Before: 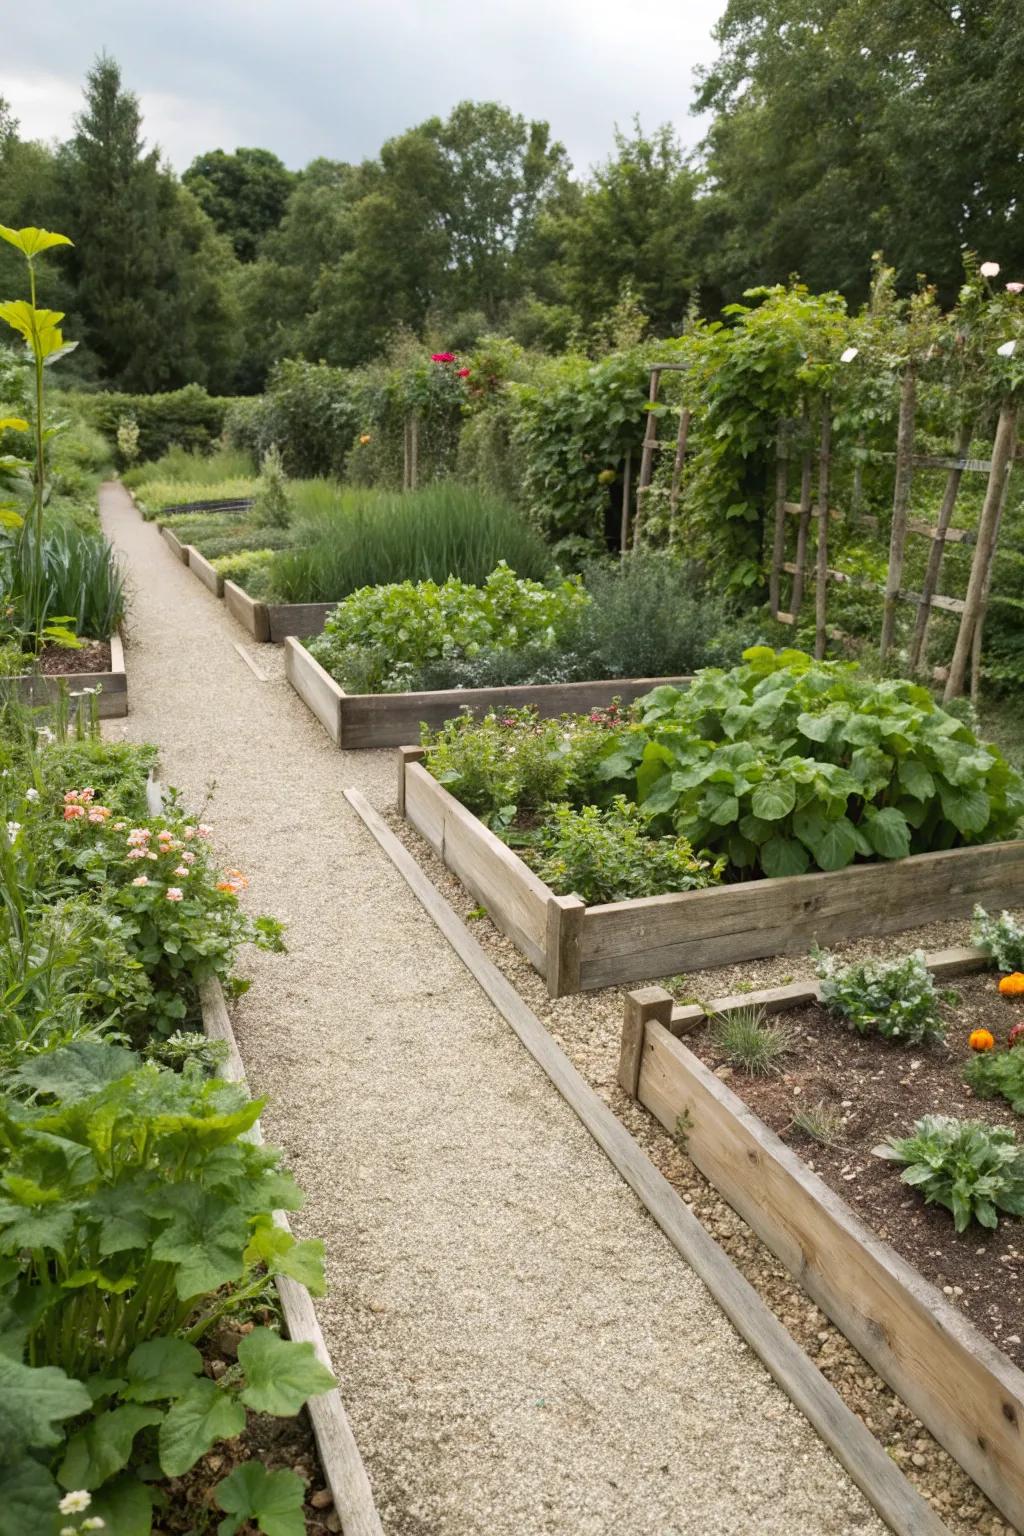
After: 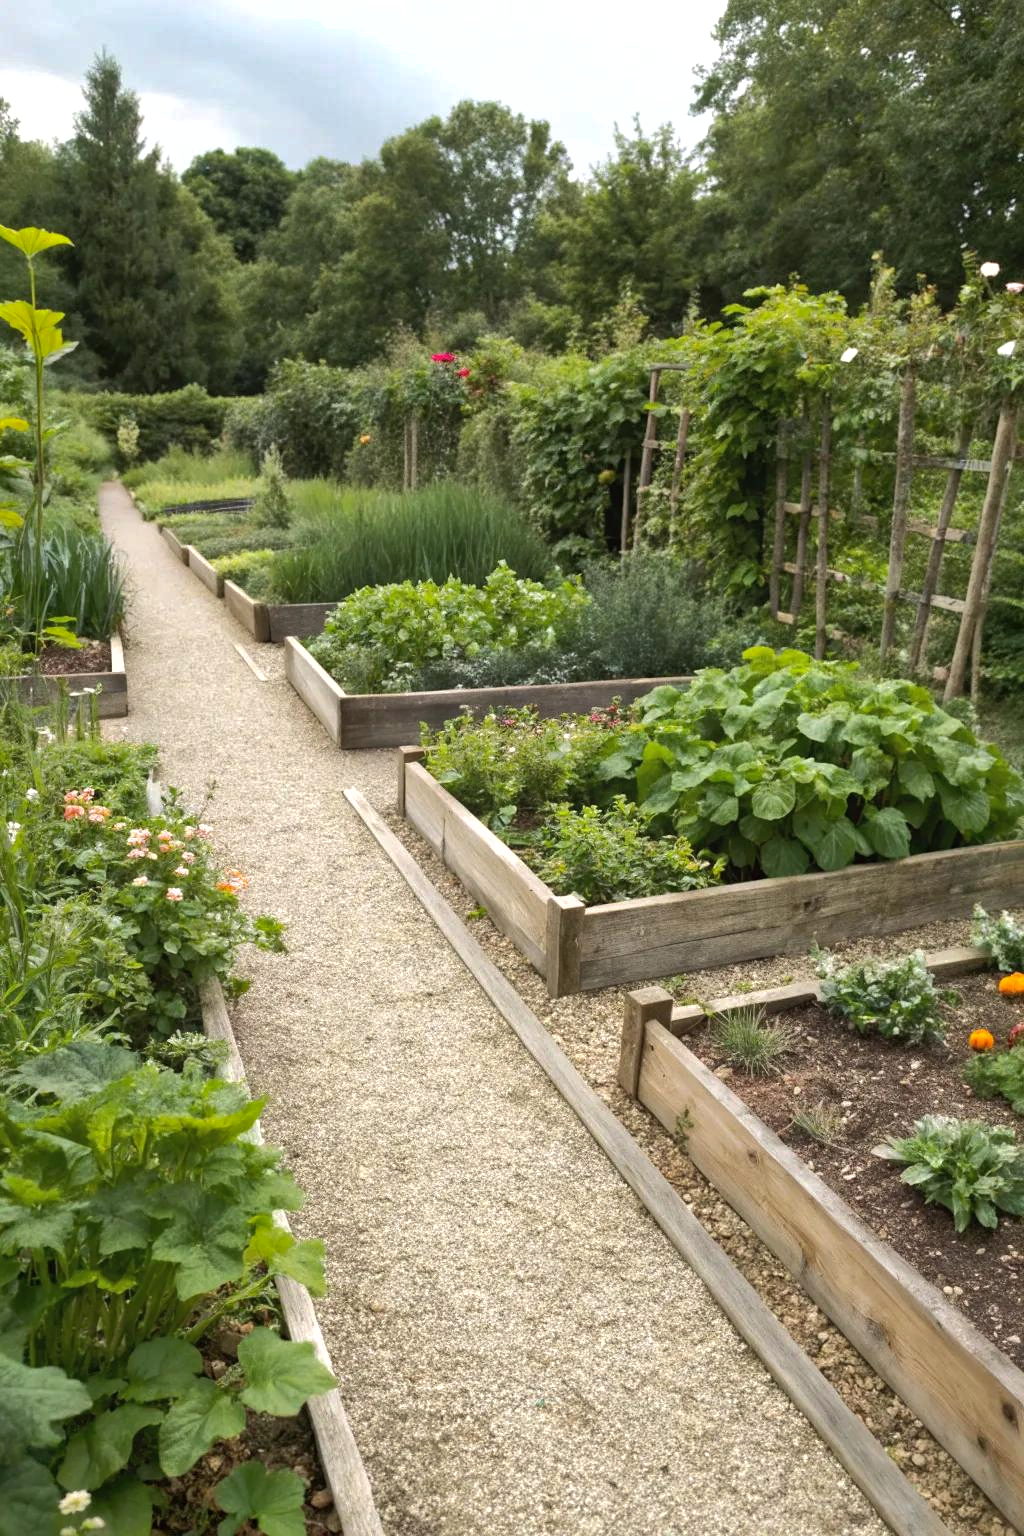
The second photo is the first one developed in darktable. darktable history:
shadows and highlights: on, module defaults
tone equalizer: -8 EV -0.435 EV, -7 EV -0.397 EV, -6 EV -0.32 EV, -5 EV -0.207 EV, -3 EV 0.245 EV, -2 EV 0.319 EV, -1 EV 0.406 EV, +0 EV 0.415 EV, edges refinement/feathering 500, mask exposure compensation -1.57 EV, preserve details no
